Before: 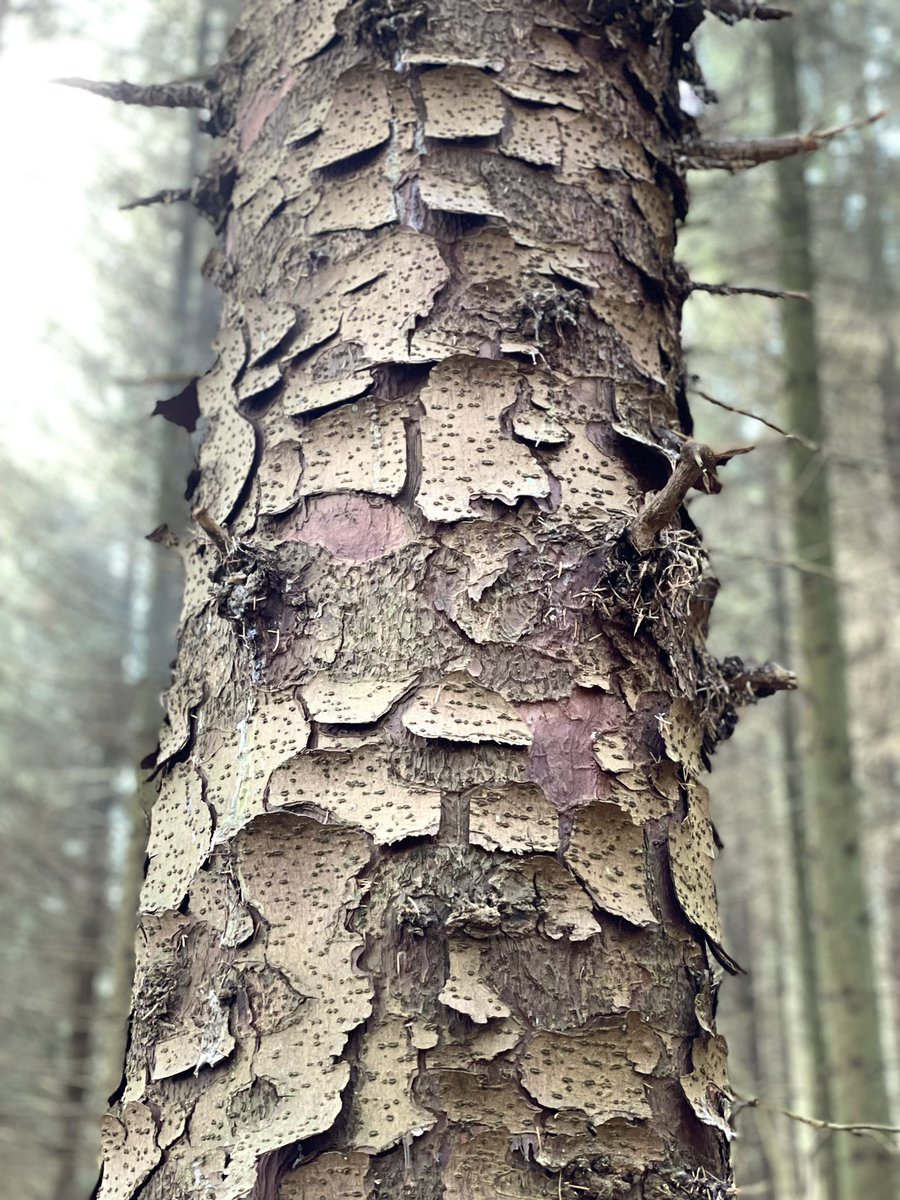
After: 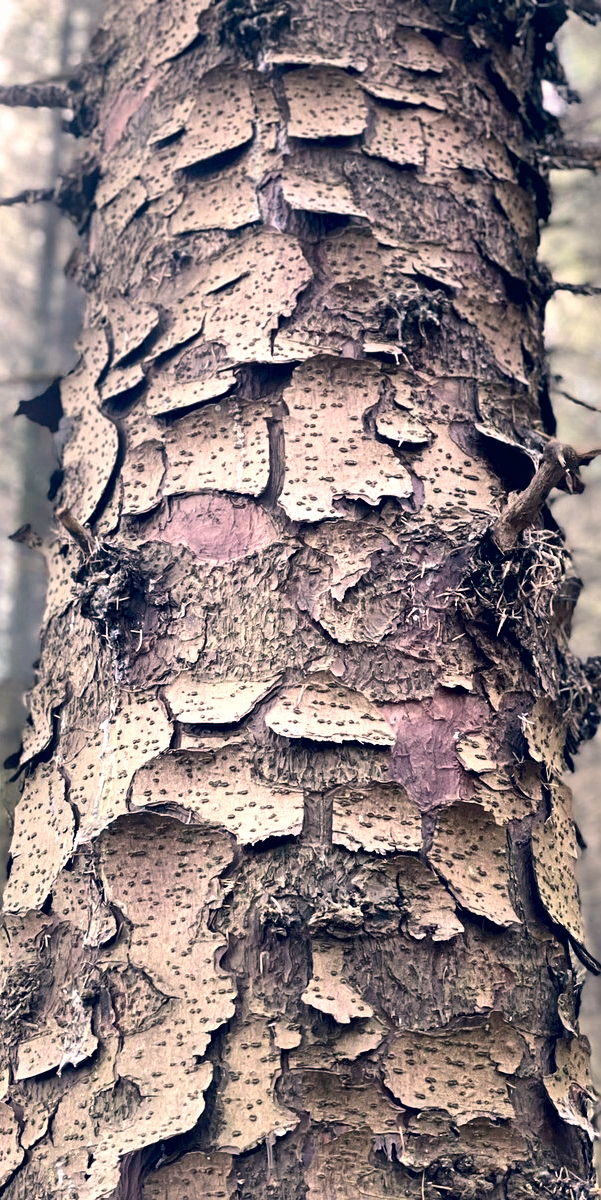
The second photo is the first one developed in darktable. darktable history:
crop and rotate: left 15.3%, right 17.901%
local contrast: mode bilateral grid, contrast 25, coarseness 60, detail 151%, midtone range 0.2
color correction: highlights a* 14.12, highlights b* 6.05, shadows a* -5.94, shadows b* -15.29, saturation 0.846
